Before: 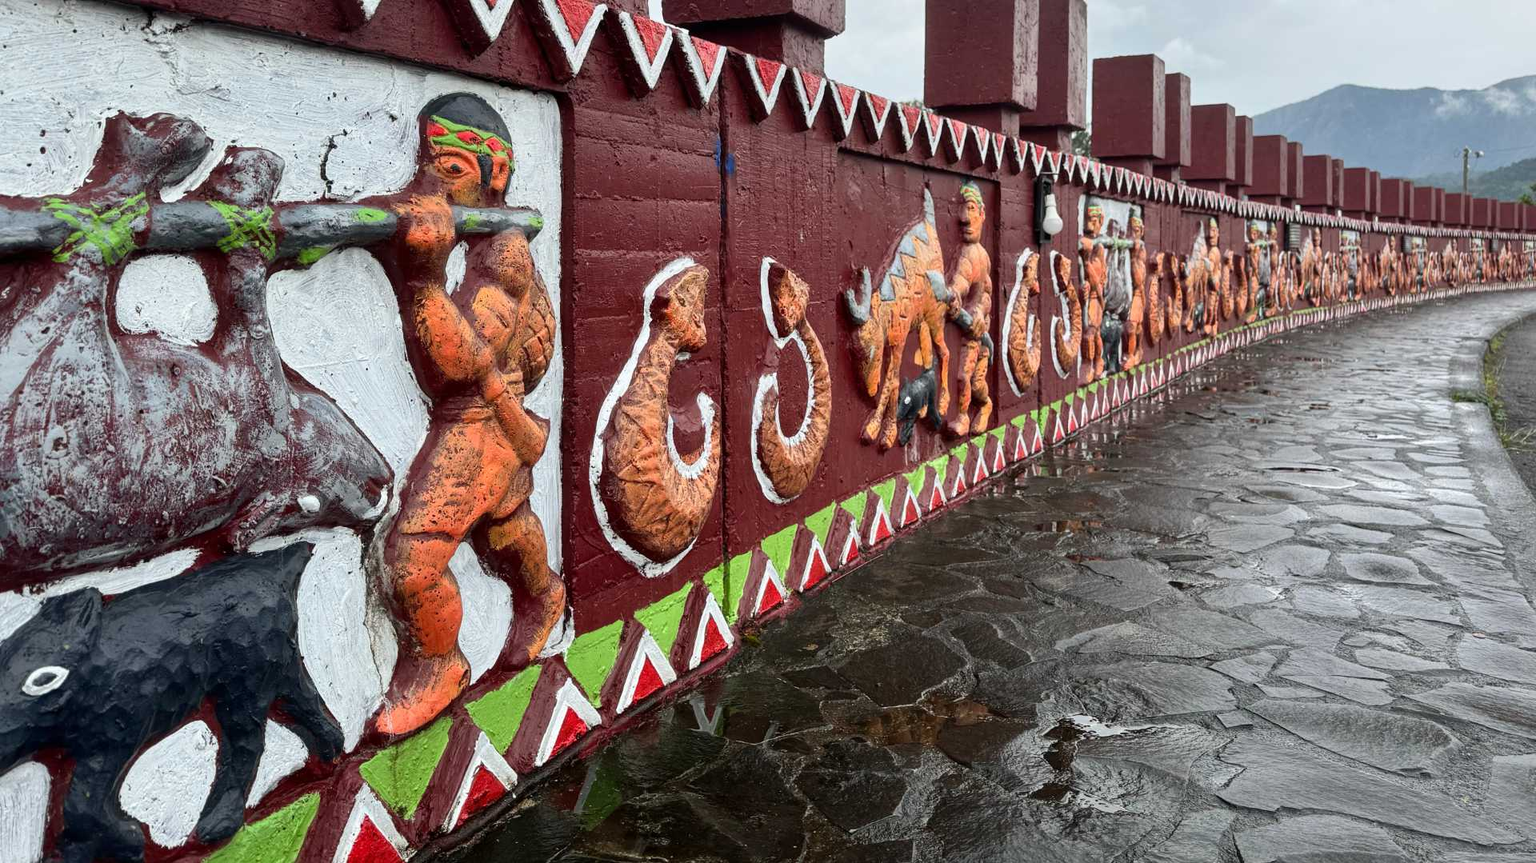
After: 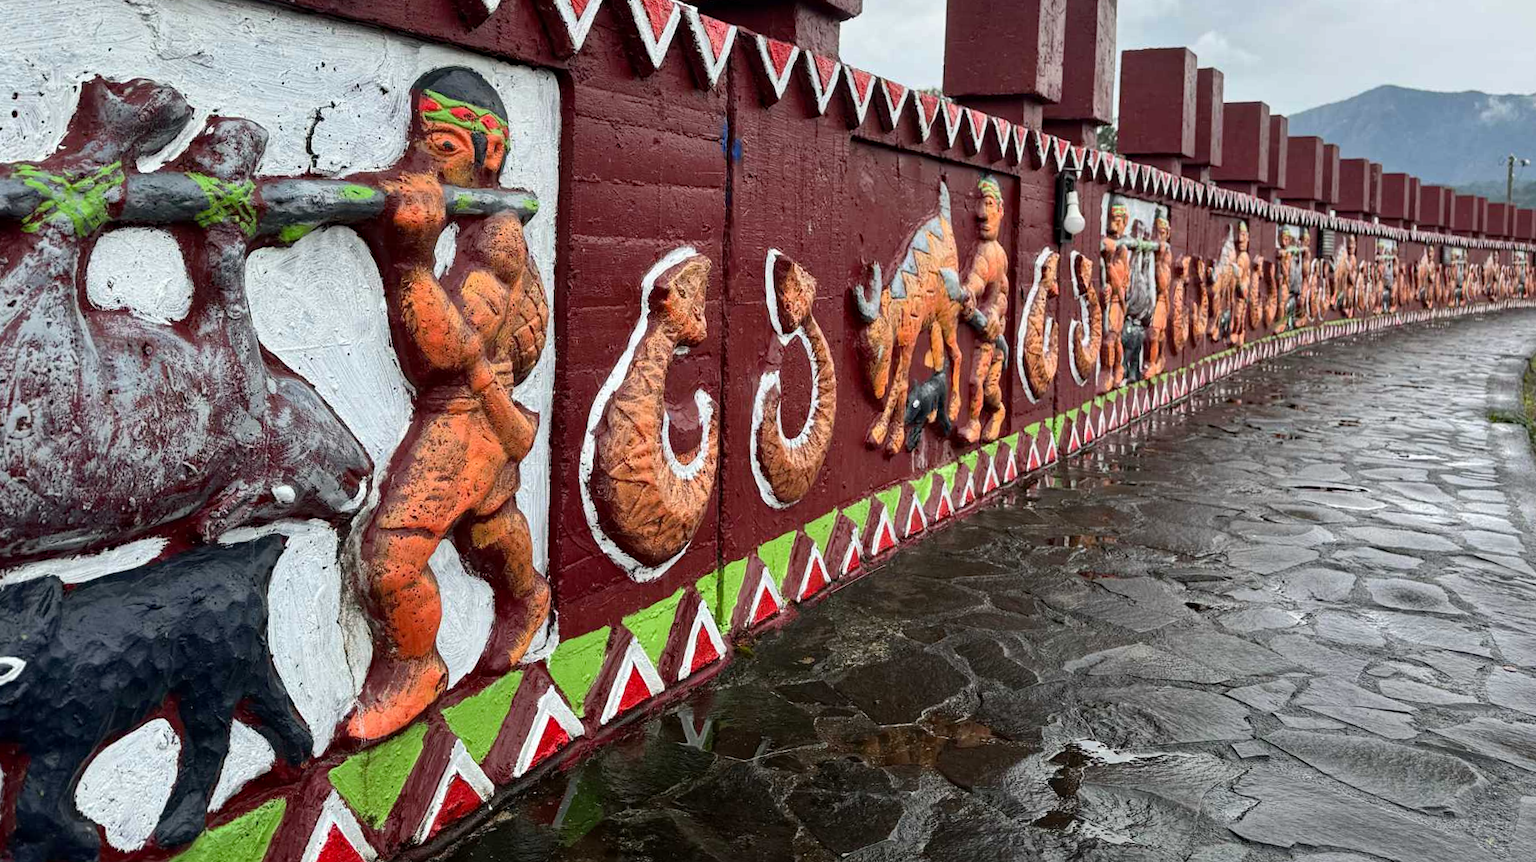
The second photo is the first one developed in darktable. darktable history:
crop and rotate: angle -1.69°
haze removal: compatibility mode true, adaptive false
